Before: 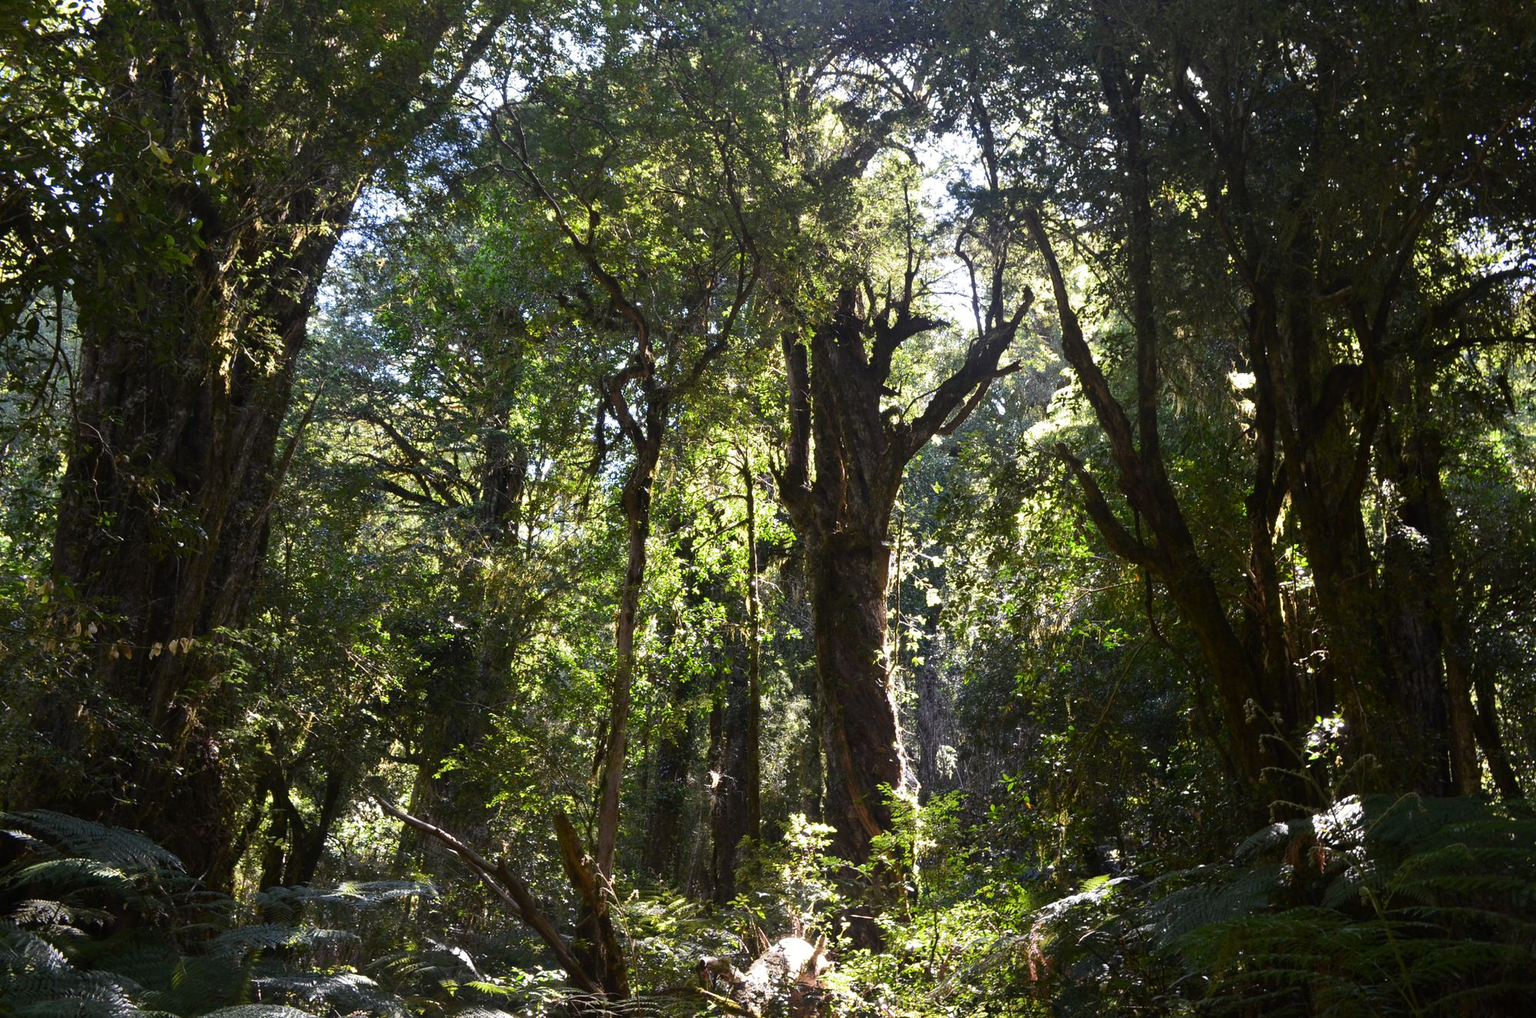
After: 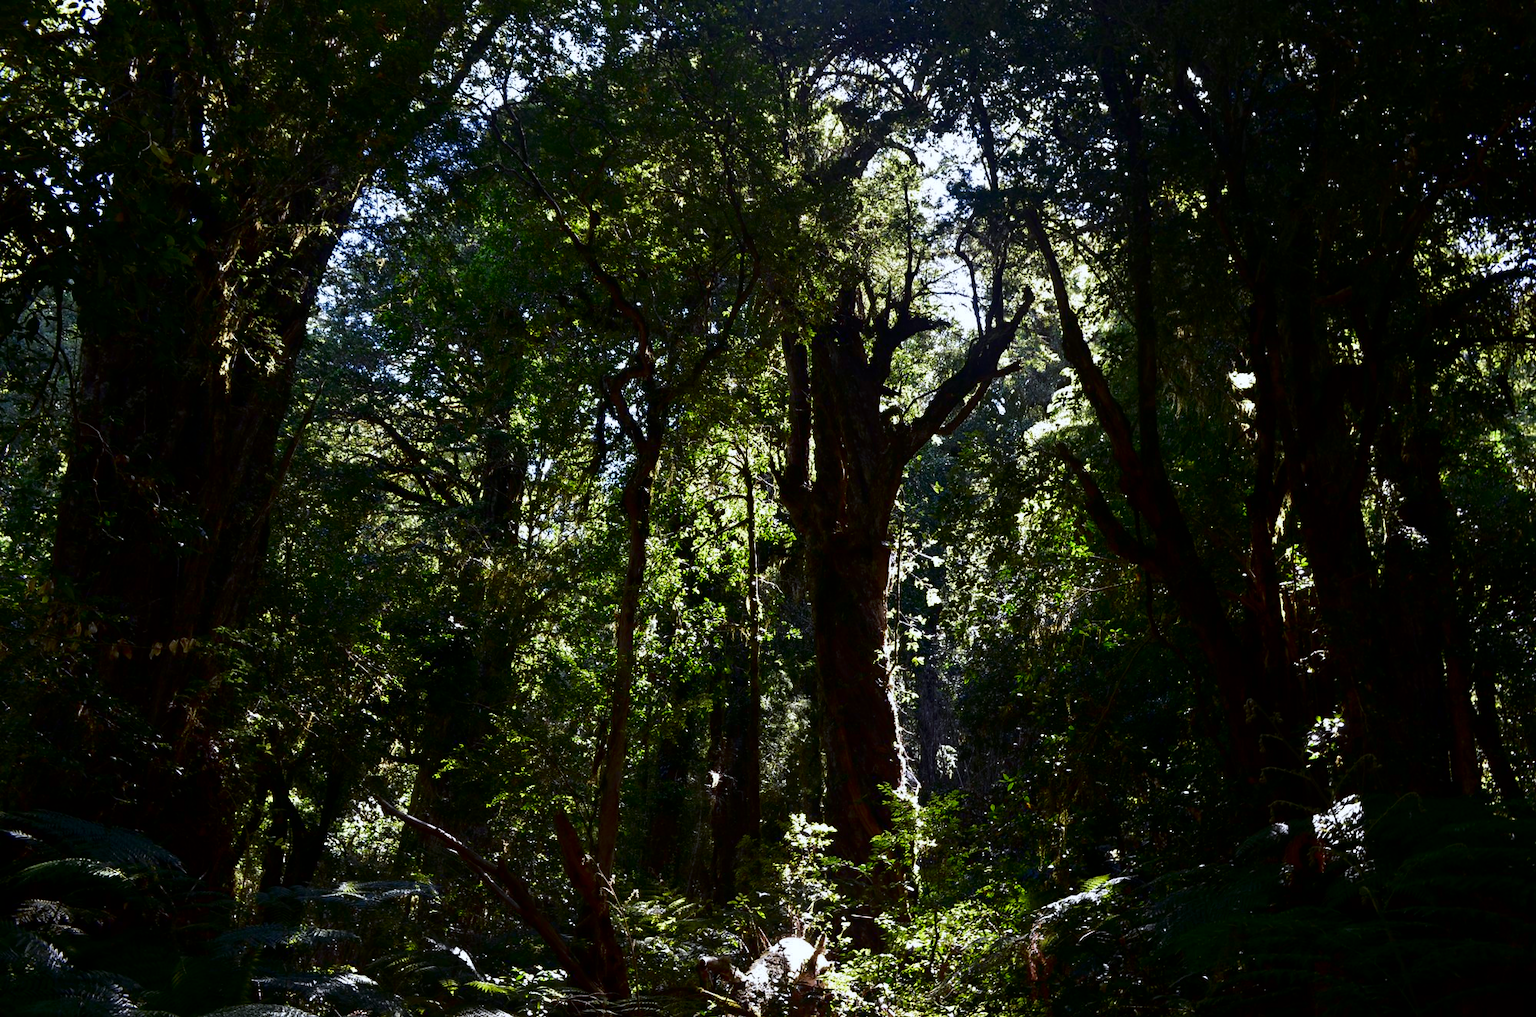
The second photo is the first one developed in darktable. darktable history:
contrast brightness saturation: brightness -0.52
white balance: red 0.967, blue 1.049
